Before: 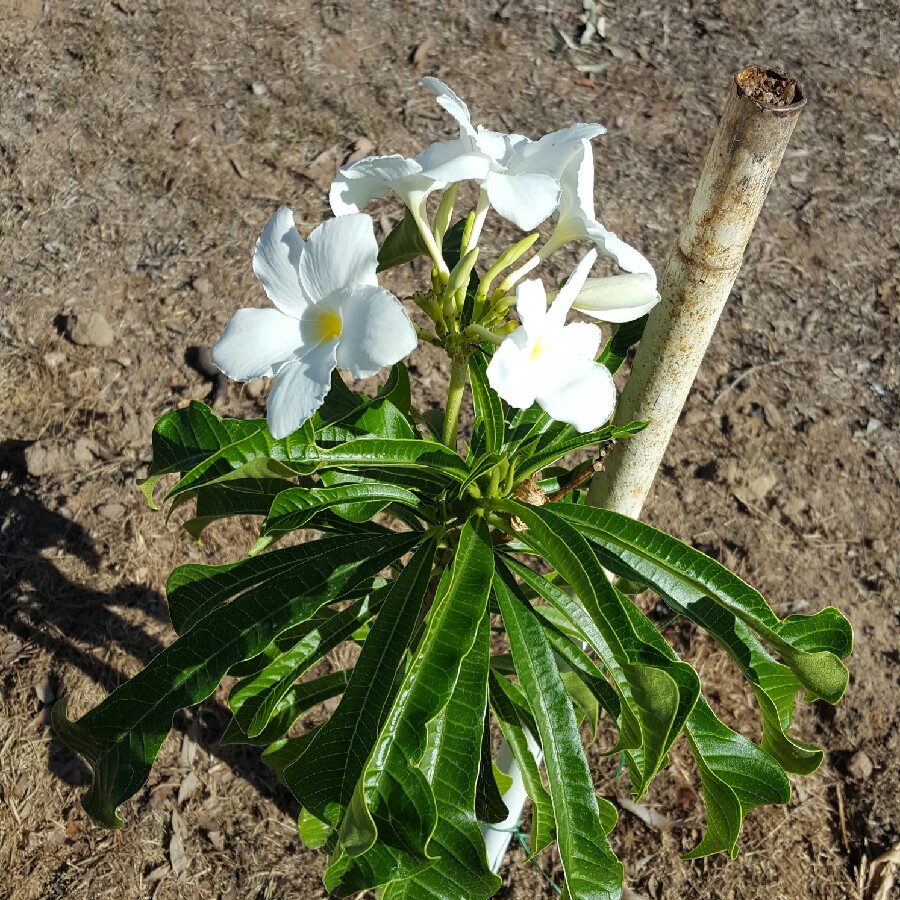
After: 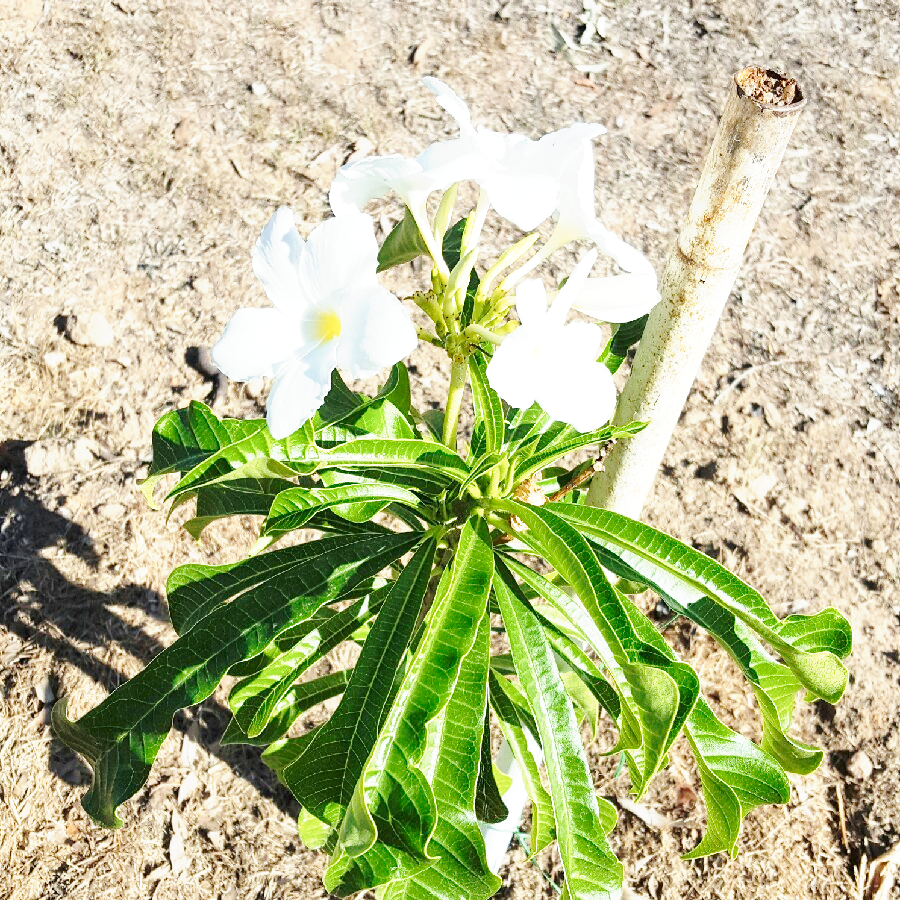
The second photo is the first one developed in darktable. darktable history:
exposure: exposure 1.25 EV, compensate highlight preservation false
base curve: curves: ch0 [(0, 0) (0.025, 0.046) (0.112, 0.277) (0.467, 0.74) (0.814, 0.929) (1, 0.942)], preserve colors none
